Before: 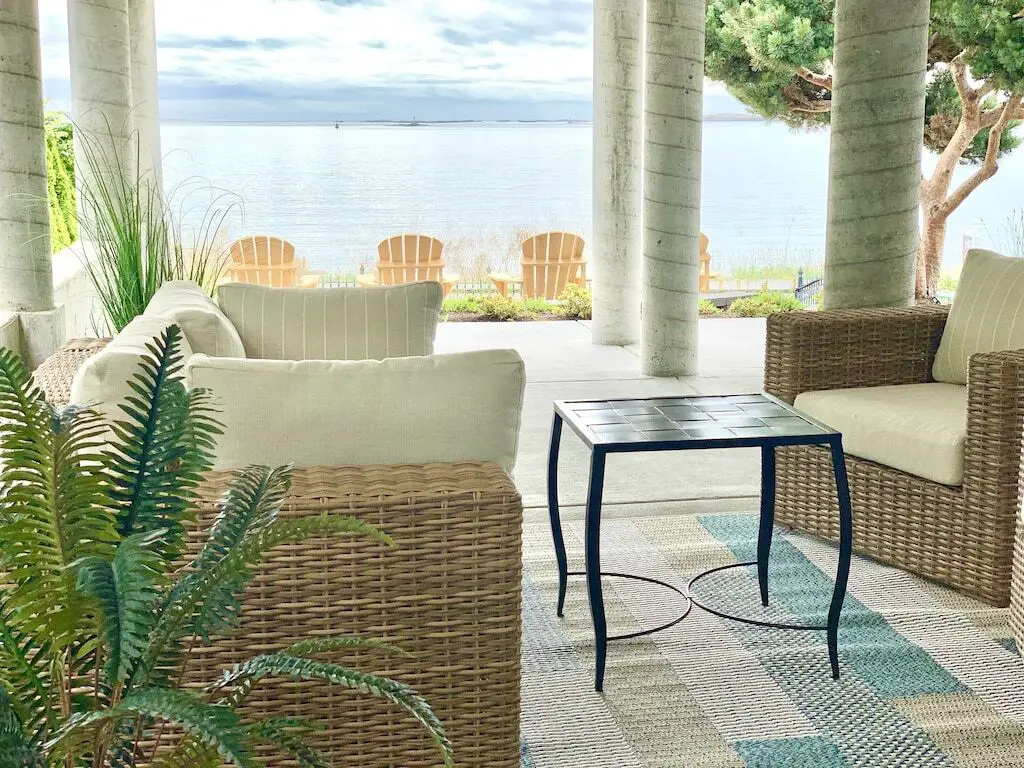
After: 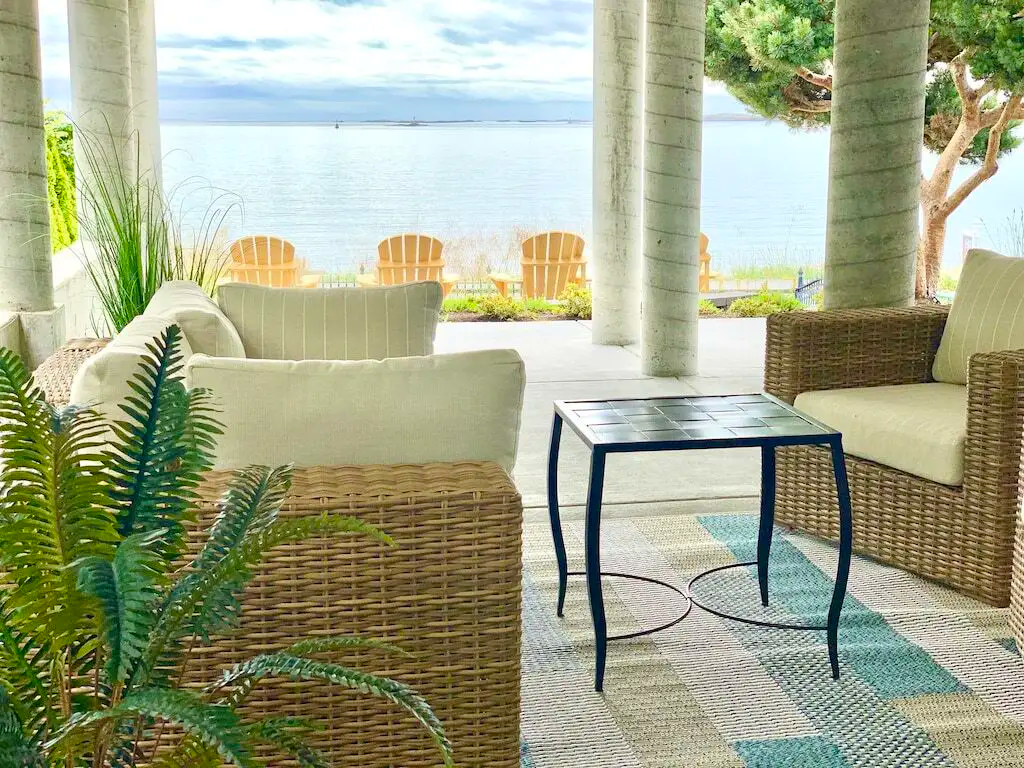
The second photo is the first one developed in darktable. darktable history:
color balance rgb: perceptual saturation grading › global saturation 29.534%, global vibrance 15.138%
